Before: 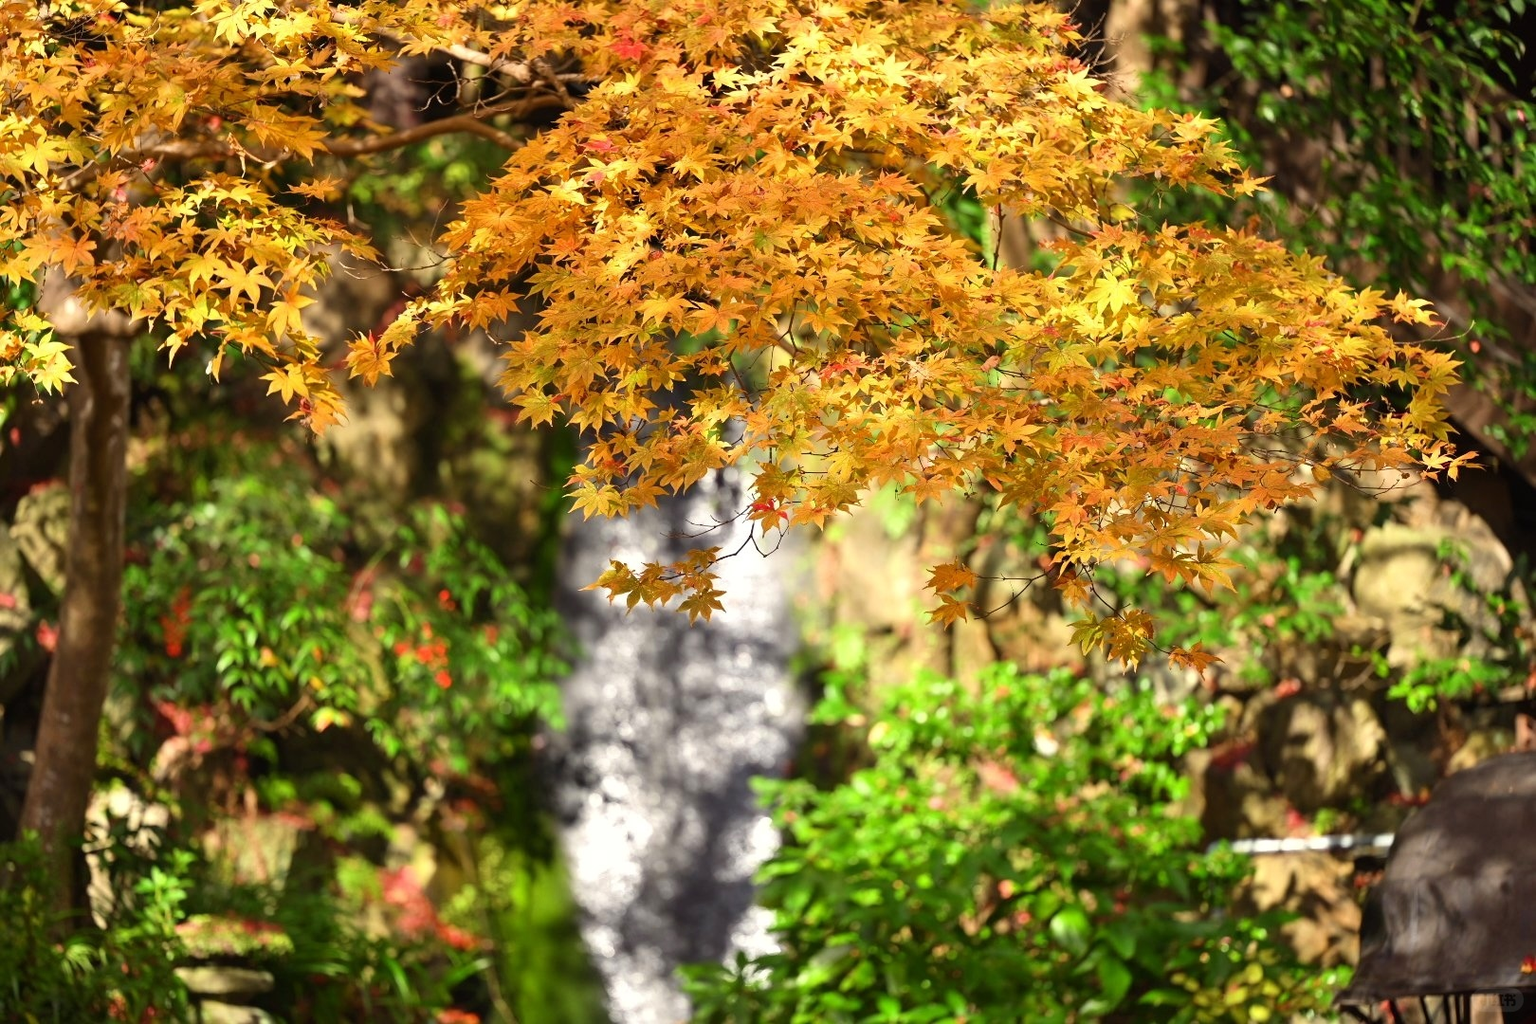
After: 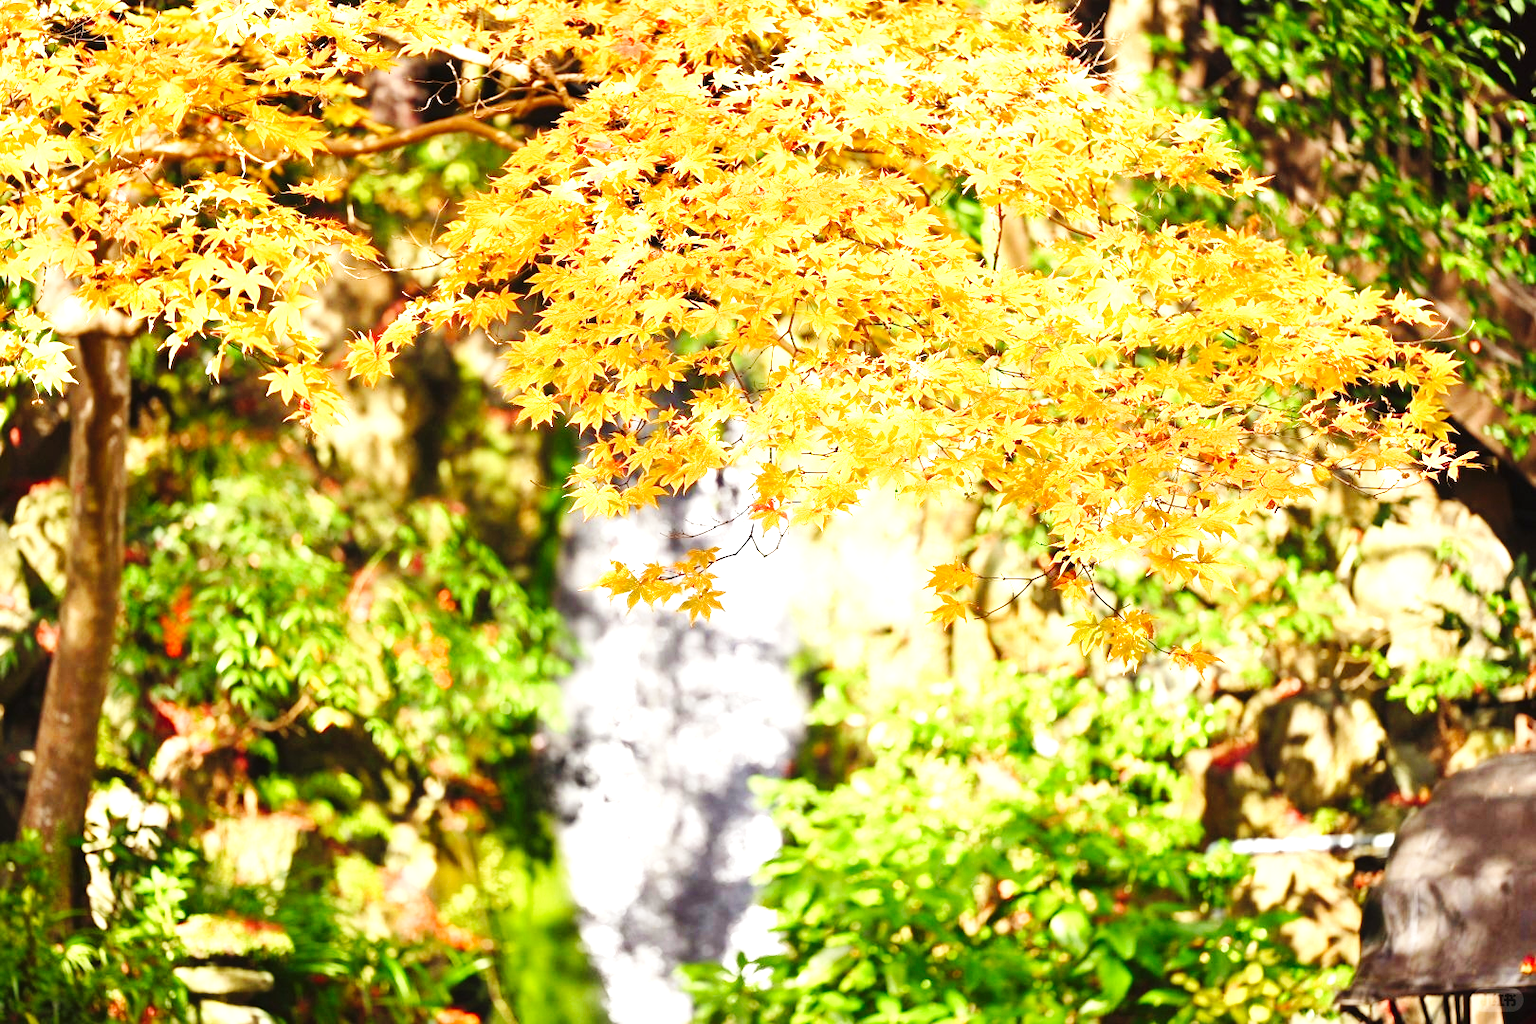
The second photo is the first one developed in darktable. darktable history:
exposure: black level correction 0, exposure 1.412 EV, compensate exposure bias true, compensate highlight preservation false
base curve: curves: ch0 [(0, 0) (0.036, 0.025) (0.121, 0.166) (0.206, 0.329) (0.605, 0.79) (1, 1)], preserve colors none
